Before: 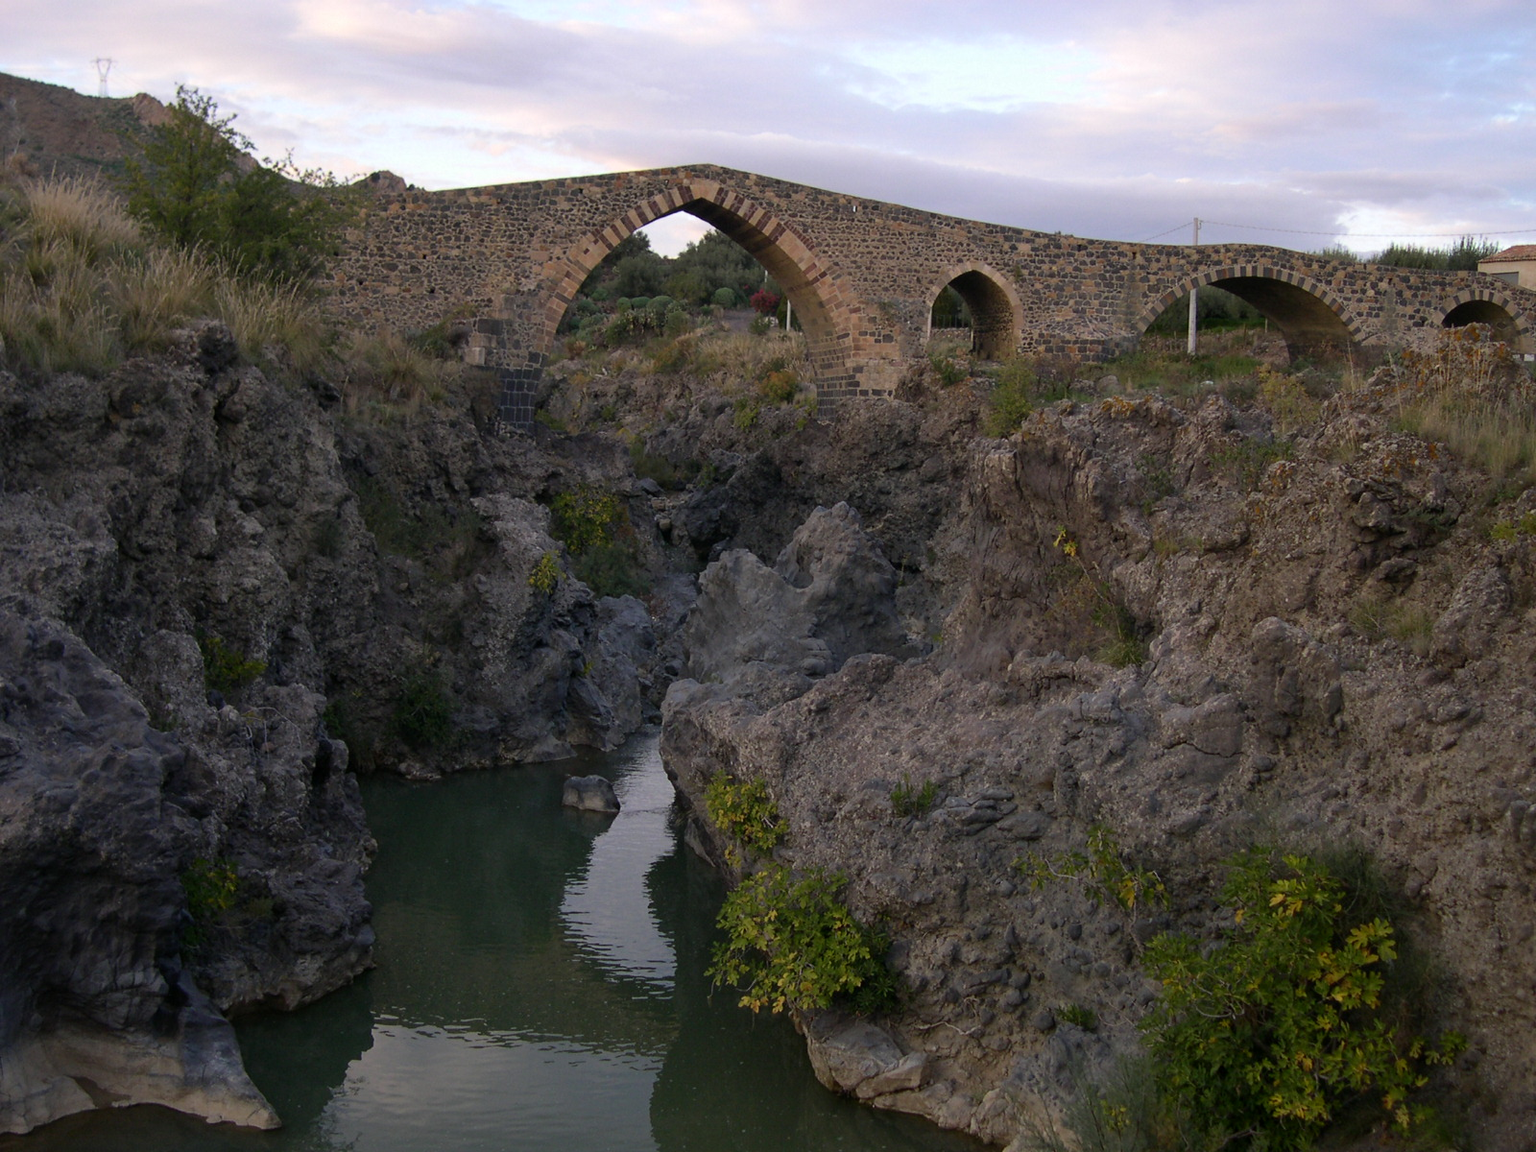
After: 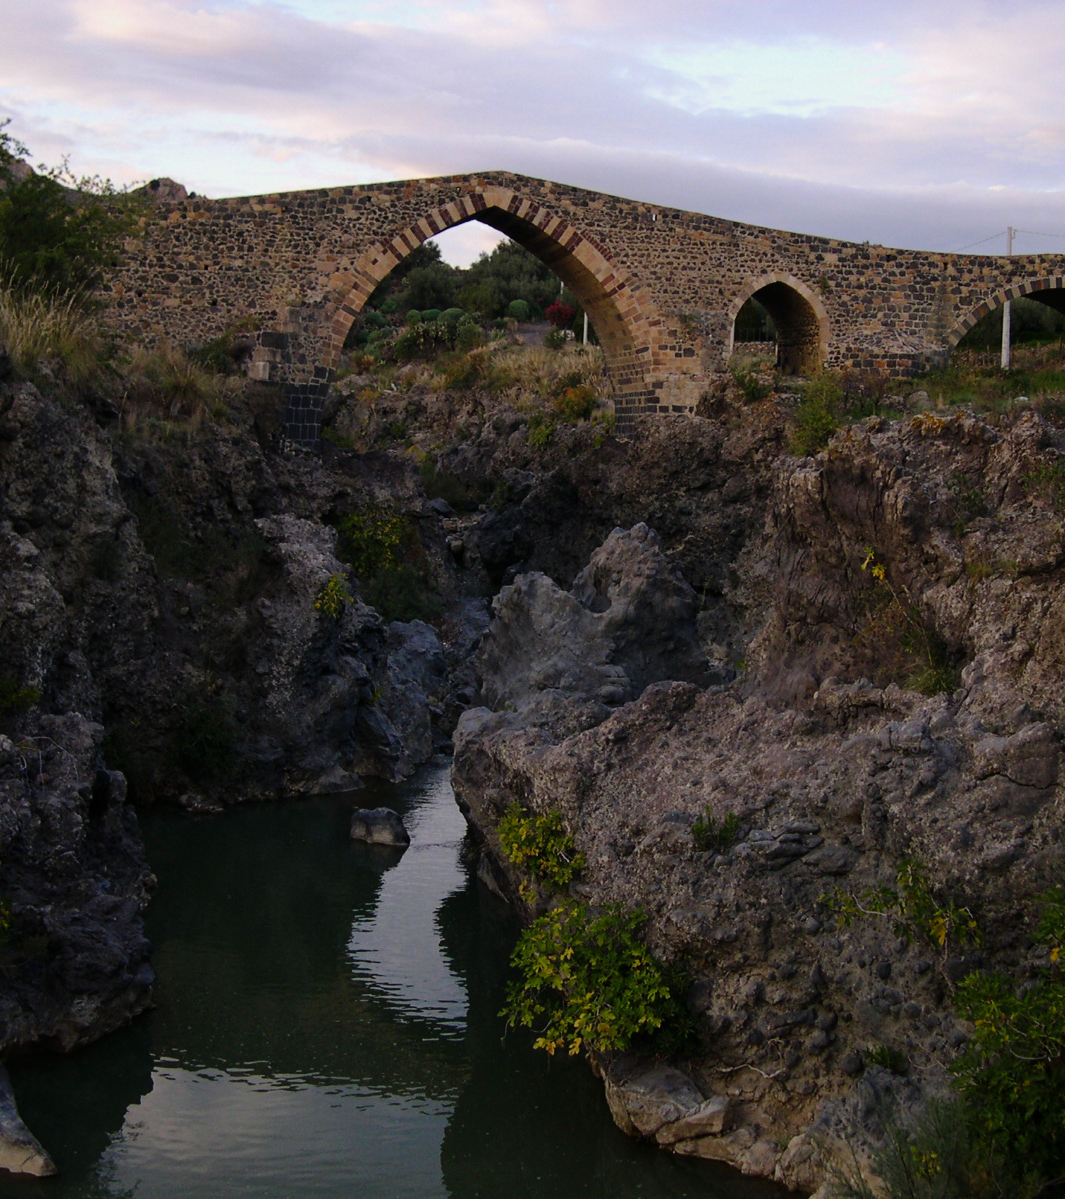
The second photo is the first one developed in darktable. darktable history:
crop and rotate: left 14.845%, right 18.578%
tone curve: curves: ch0 [(0, 0) (0.181, 0.087) (0.498, 0.485) (0.78, 0.742) (0.993, 0.954)]; ch1 [(0, 0) (0.311, 0.149) (0.395, 0.349) (0.488, 0.477) (0.612, 0.641) (1, 1)]; ch2 [(0, 0) (0.5, 0.5) (0.638, 0.667) (1, 1)], preserve colors none
